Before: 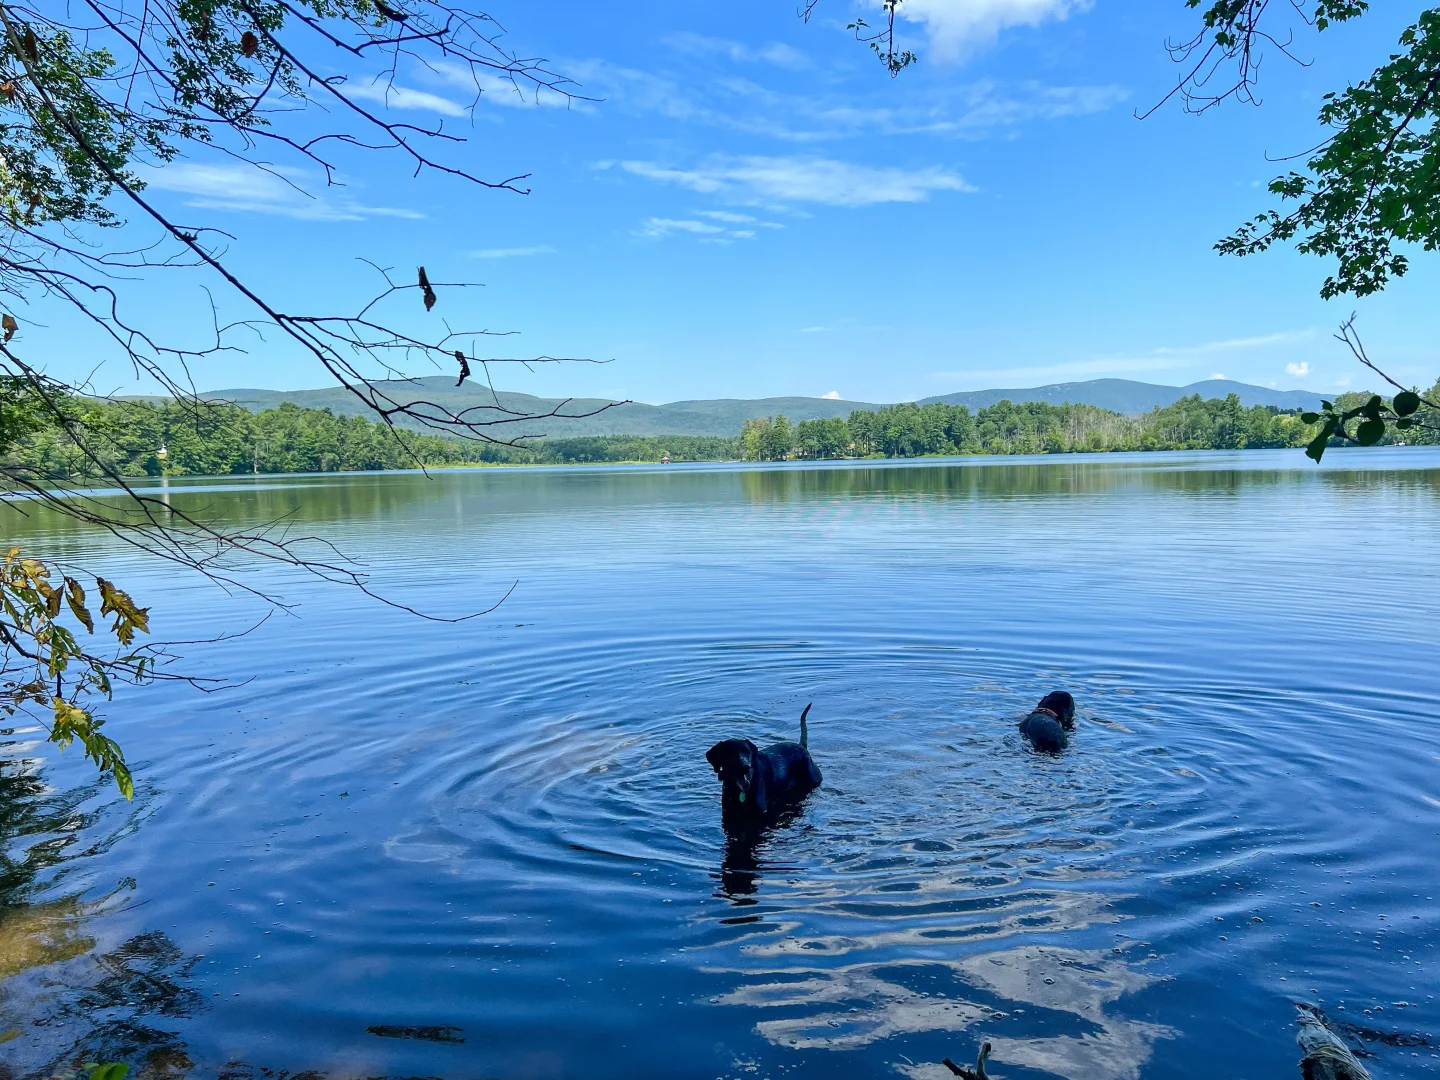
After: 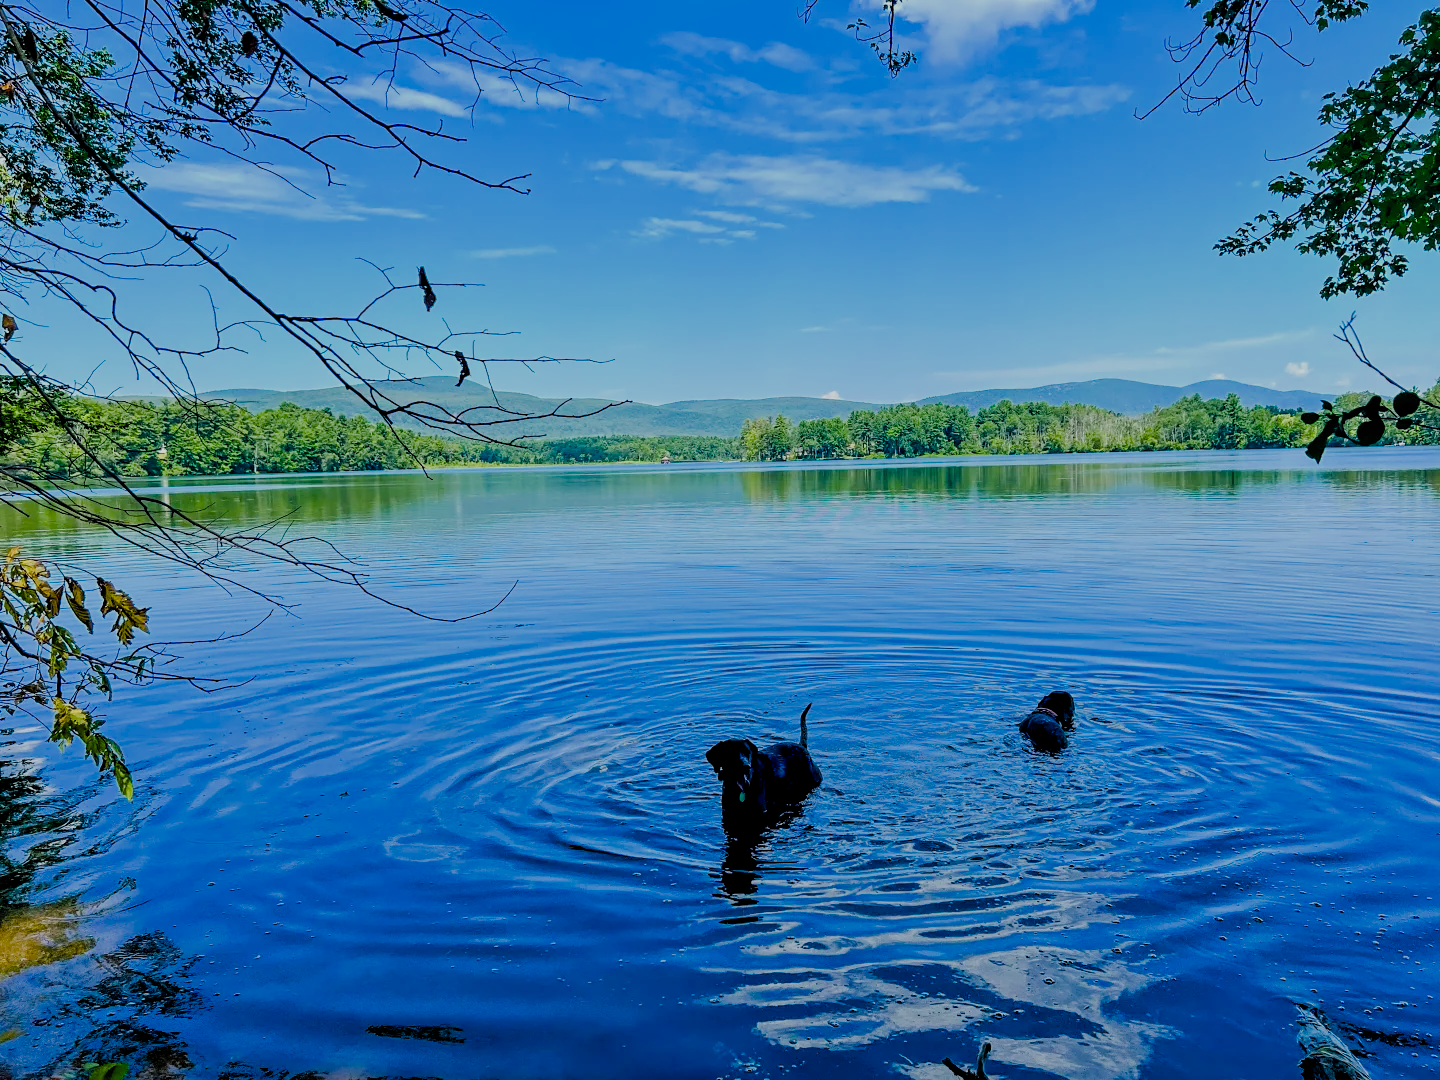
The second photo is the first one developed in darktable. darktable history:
filmic rgb: black relative exposure -6.14 EV, white relative exposure 6.96 EV, hardness 2.23, add noise in highlights 0.002, preserve chrominance max RGB, color science v3 (2019), use custom middle-gray values true, contrast in highlights soft
contrast equalizer: y [[0.509, 0.514, 0.523, 0.542, 0.578, 0.603], [0.5 ×6], [0.509, 0.514, 0.523, 0.542, 0.578, 0.603], [0.001, 0.002, 0.003, 0.005, 0.01, 0.013], [0.001, 0.002, 0.003, 0.005, 0.01, 0.013]]
color balance rgb: linear chroma grading › shadows 20.144%, linear chroma grading › highlights 3.007%, linear chroma grading › mid-tones 10.327%, perceptual saturation grading › global saturation 26.828%, perceptual saturation grading › highlights -27.964%, perceptual saturation grading › mid-tones 15.218%, perceptual saturation grading › shadows 33.495%, global vibrance 27.738%
